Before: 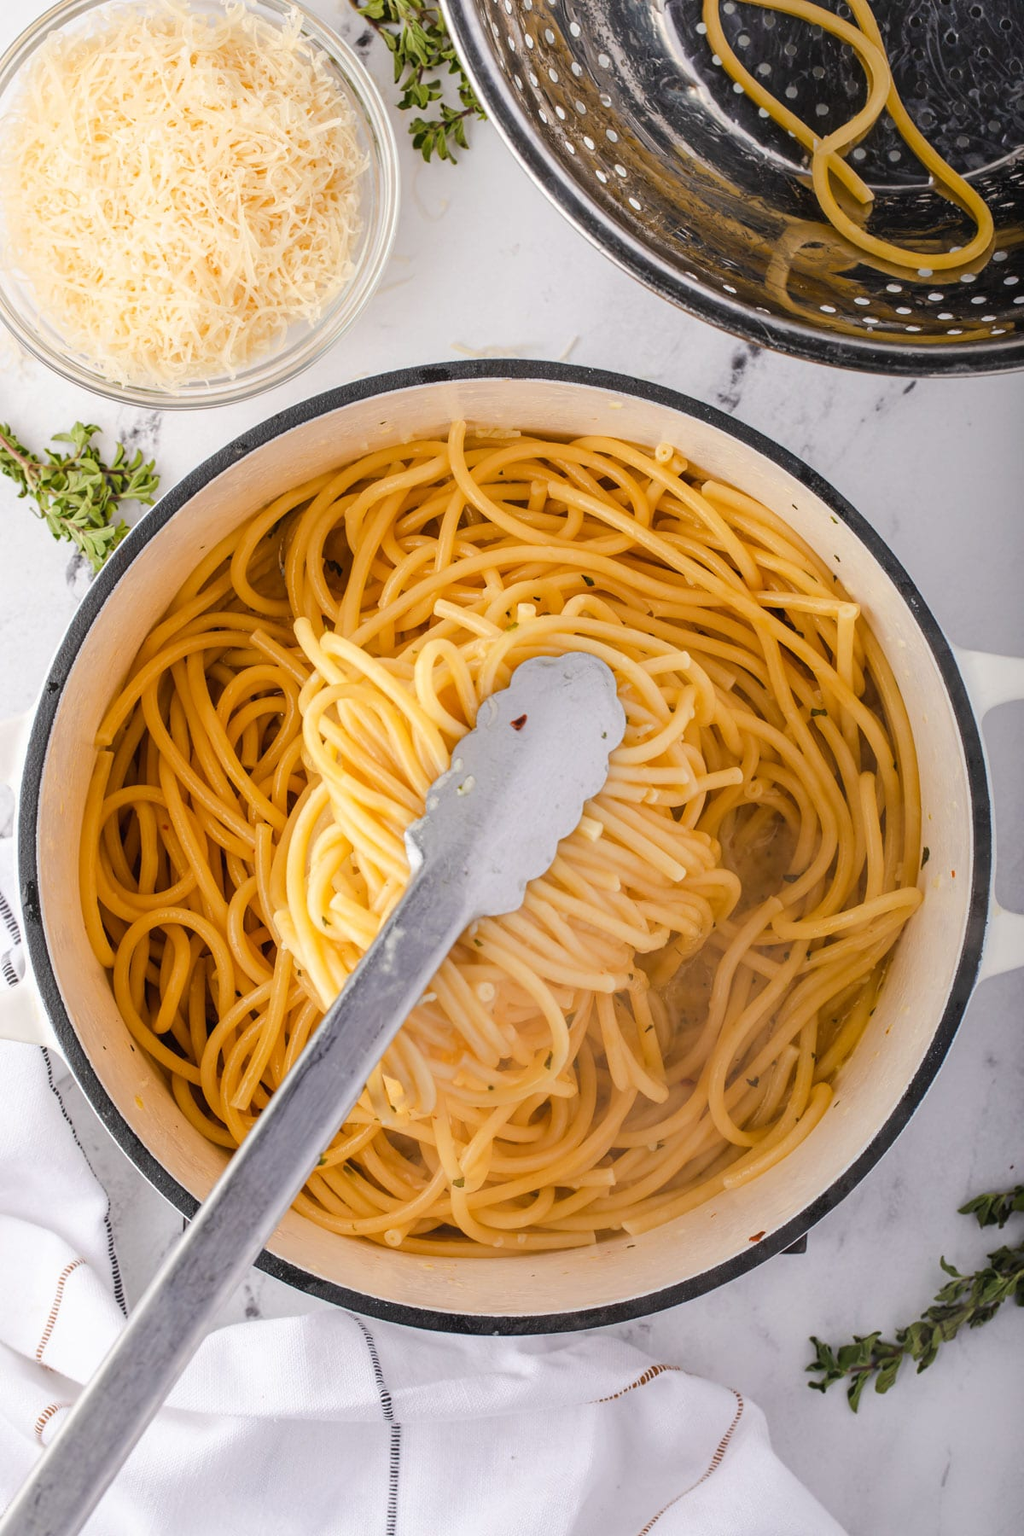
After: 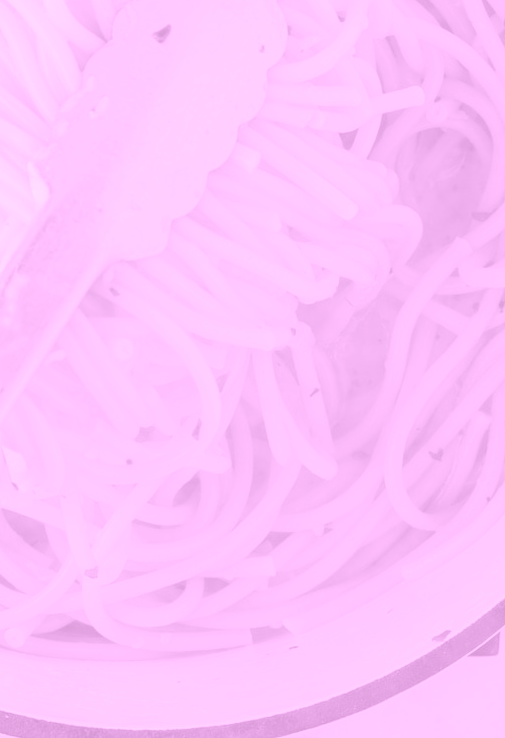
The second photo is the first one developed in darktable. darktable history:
colorize: hue 331.2°, saturation 75%, source mix 30.28%, lightness 70.52%, version 1
white balance: red 1.123, blue 0.83
crop: left 37.221%, top 45.169%, right 20.63%, bottom 13.777%
tone equalizer: -8 EV 0.25 EV, -7 EV 0.417 EV, -6 EV 0.417 EV, -5 EV 0.25 EV, -3 EV -0.25 EV, -2 EV -0.417 EV, -1 EV -0.417 EV, +0 EV -0.25 EV, edges refinement/feathering 500, mask exposure compensation -1.57 EV, preserve details guided filter
